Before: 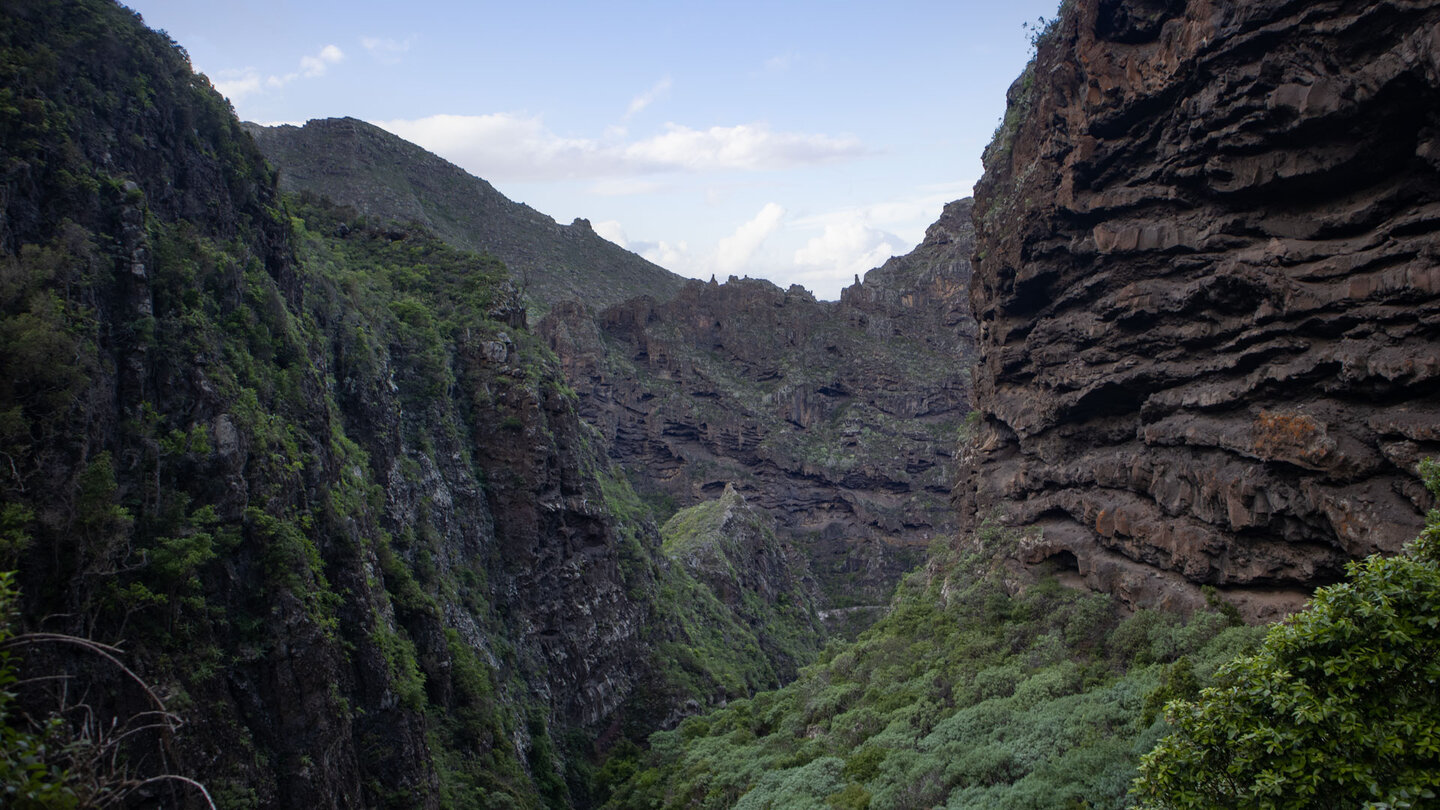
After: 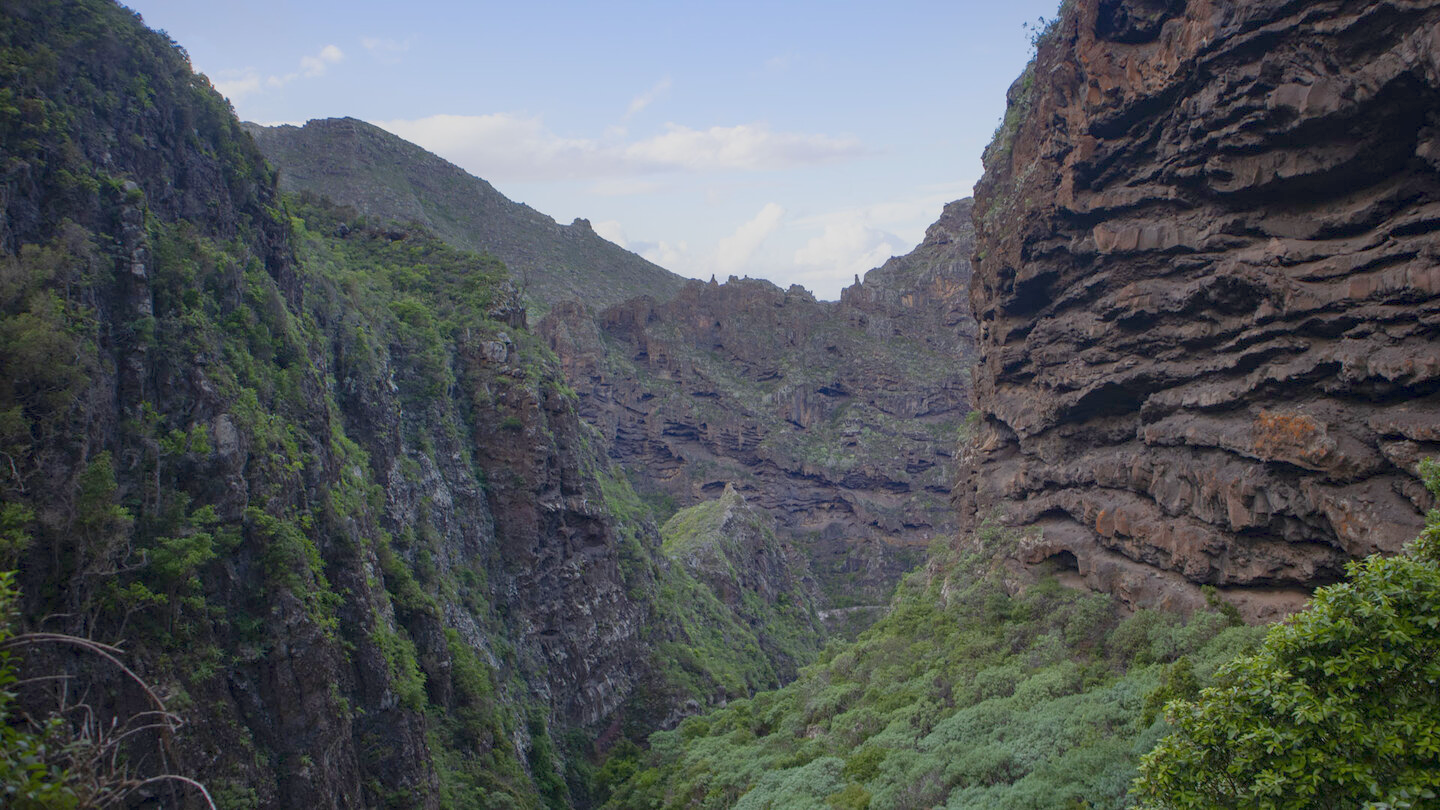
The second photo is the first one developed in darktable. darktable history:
color balance rgb: contrast -30%
exposure: exposure 0.515 EV, compensate highlight preservation false
